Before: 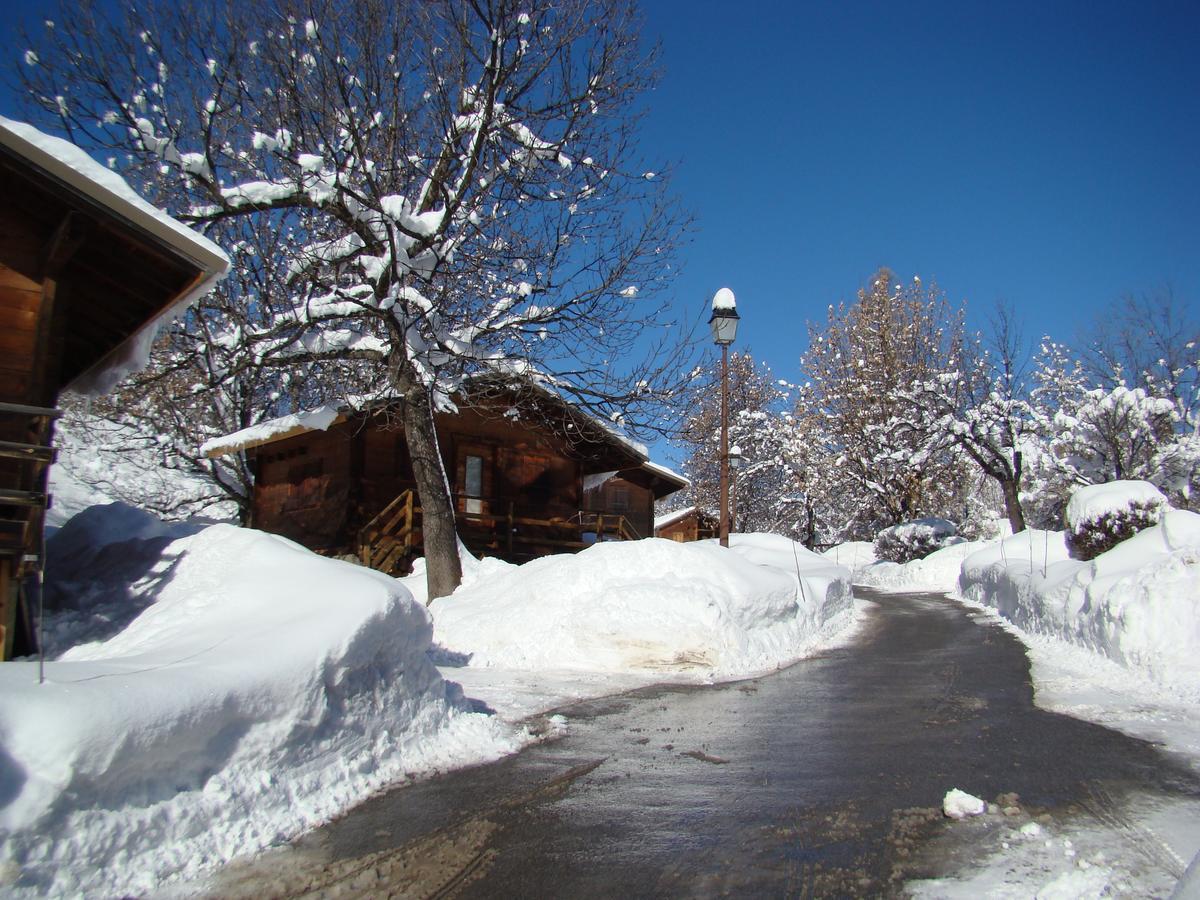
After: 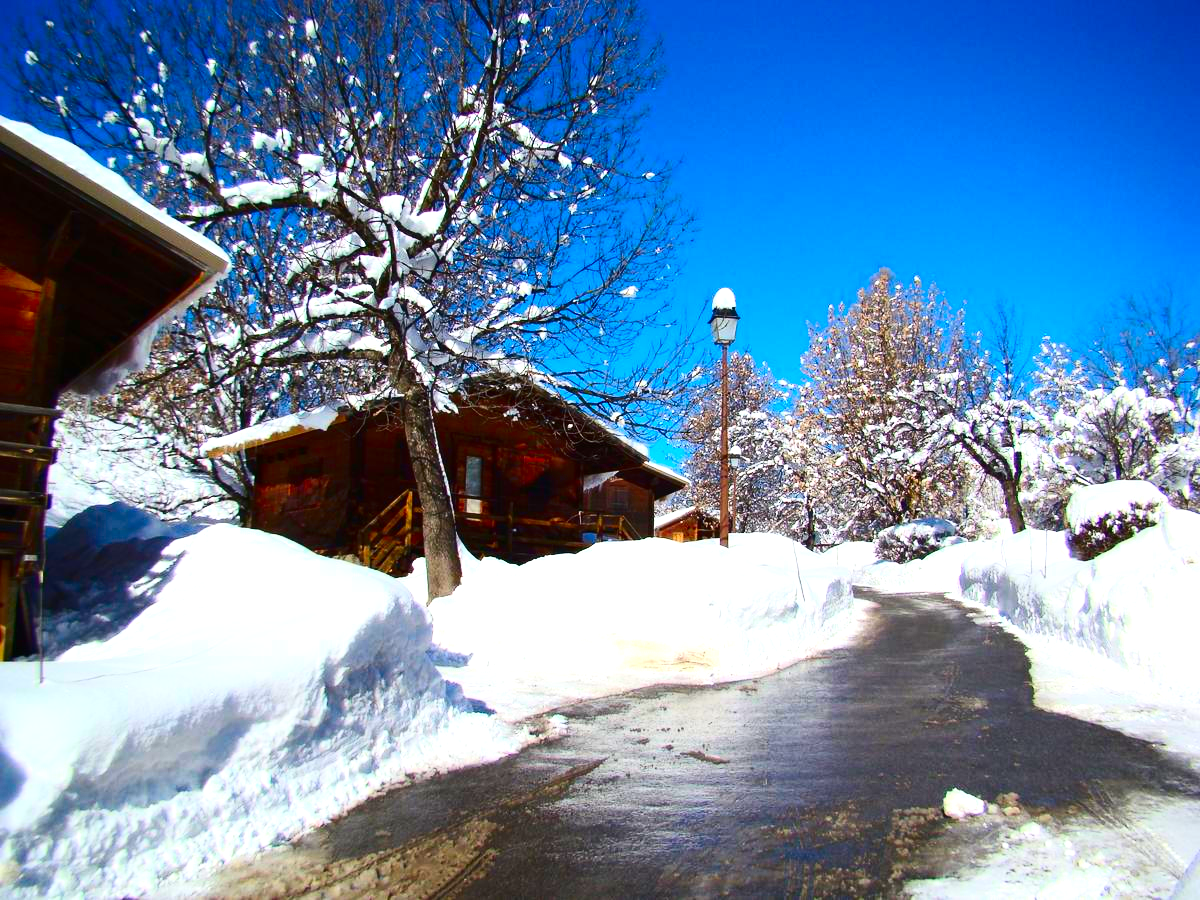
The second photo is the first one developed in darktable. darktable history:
contrast brightness saturation: contrast 0.269, brightness 0.015, saturation 0.876
exposure: black level correction 0, exposure 0.598 EV, compensate highlight preservation false
